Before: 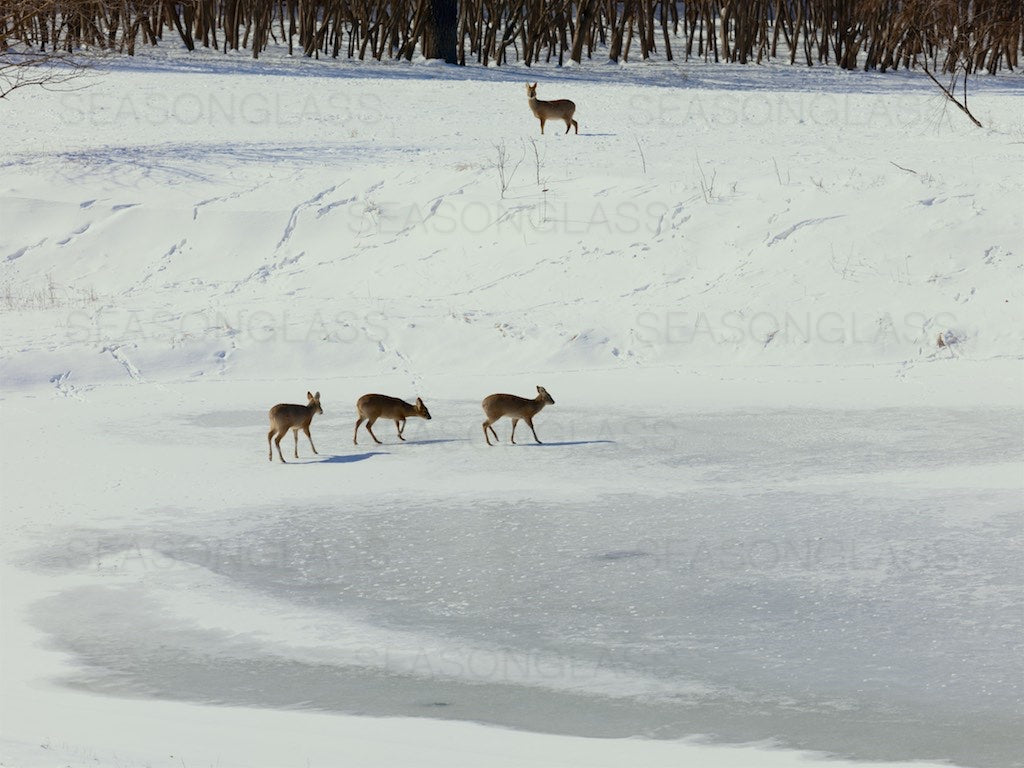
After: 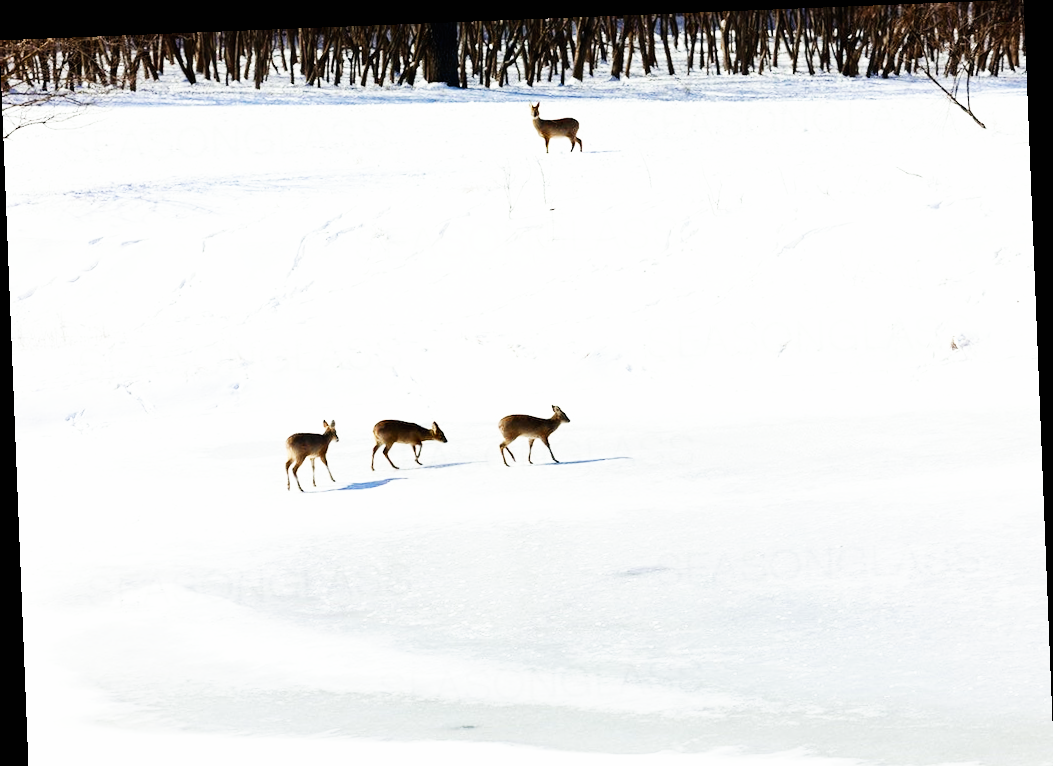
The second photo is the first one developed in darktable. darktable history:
rotate and perspective: rotation -2.29°, automatic cropping off
base curve: curves: ch0 [(0, 0) (0.007, 0.004) (0.027, 0.03) (0.046, 0.07) (0.207, 0.54) (0.442, 0.872) (0.673, 0.972) (1, 1)], preserve colors none
tone equalizer: -8 EV -0.417 EV, -7 EV -0.389 EV, -6 EV -0.333 EV, -5 EV -0.222 EV, -3 EV 0.222 EV, -2 EV 0.333 EV, -1 EV 0.389 EV, +0 EV 0.417 EV, edges refinement/feathering 500, mask exposure compensation -1.57 EV, preserve details no
crop and rotate: top 0%, bottom 5.097%
